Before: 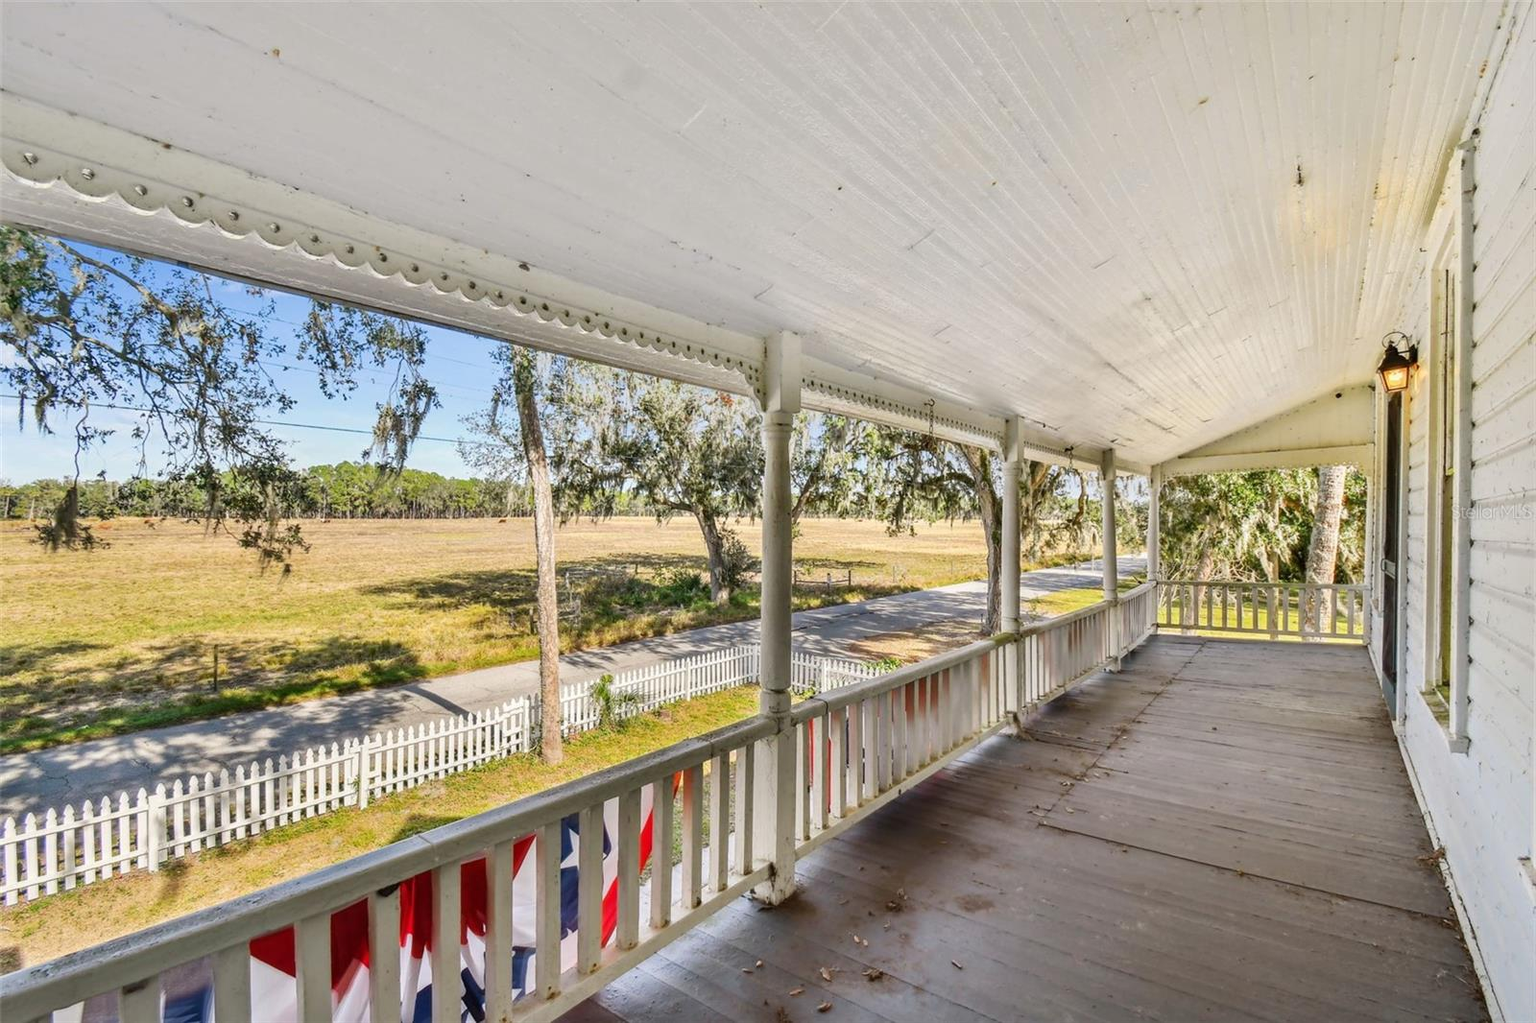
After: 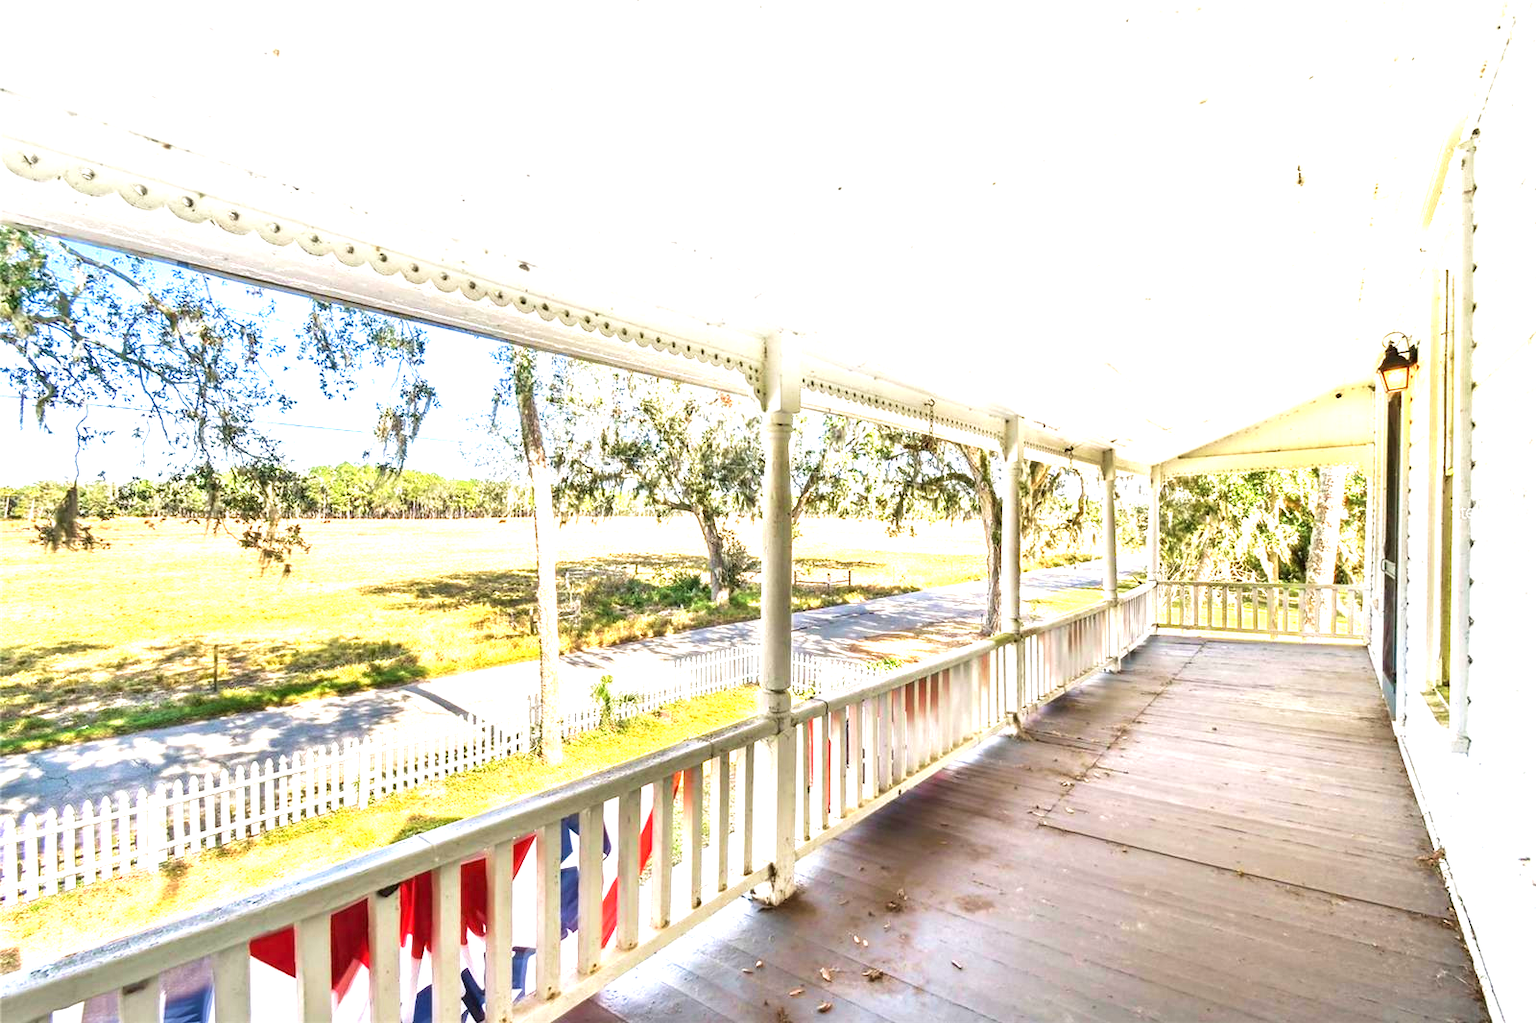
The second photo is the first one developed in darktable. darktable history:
velvia: on, module defaults
exposure: black level correction 0, exposure 1.516 EV, compensate highlight preservation false
